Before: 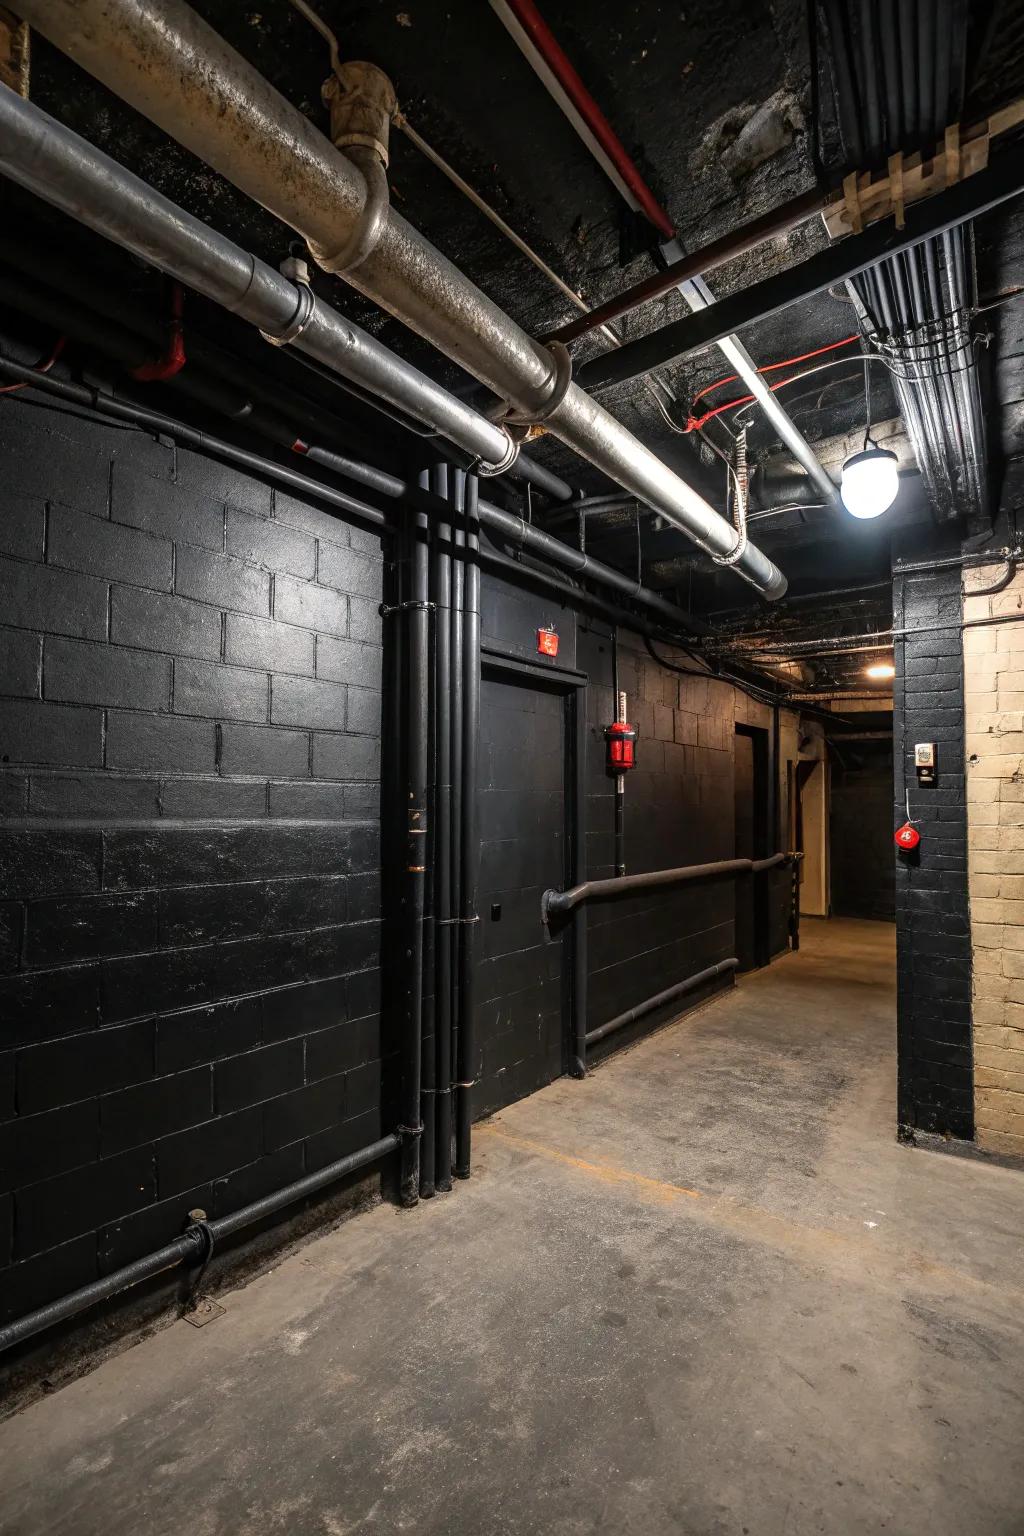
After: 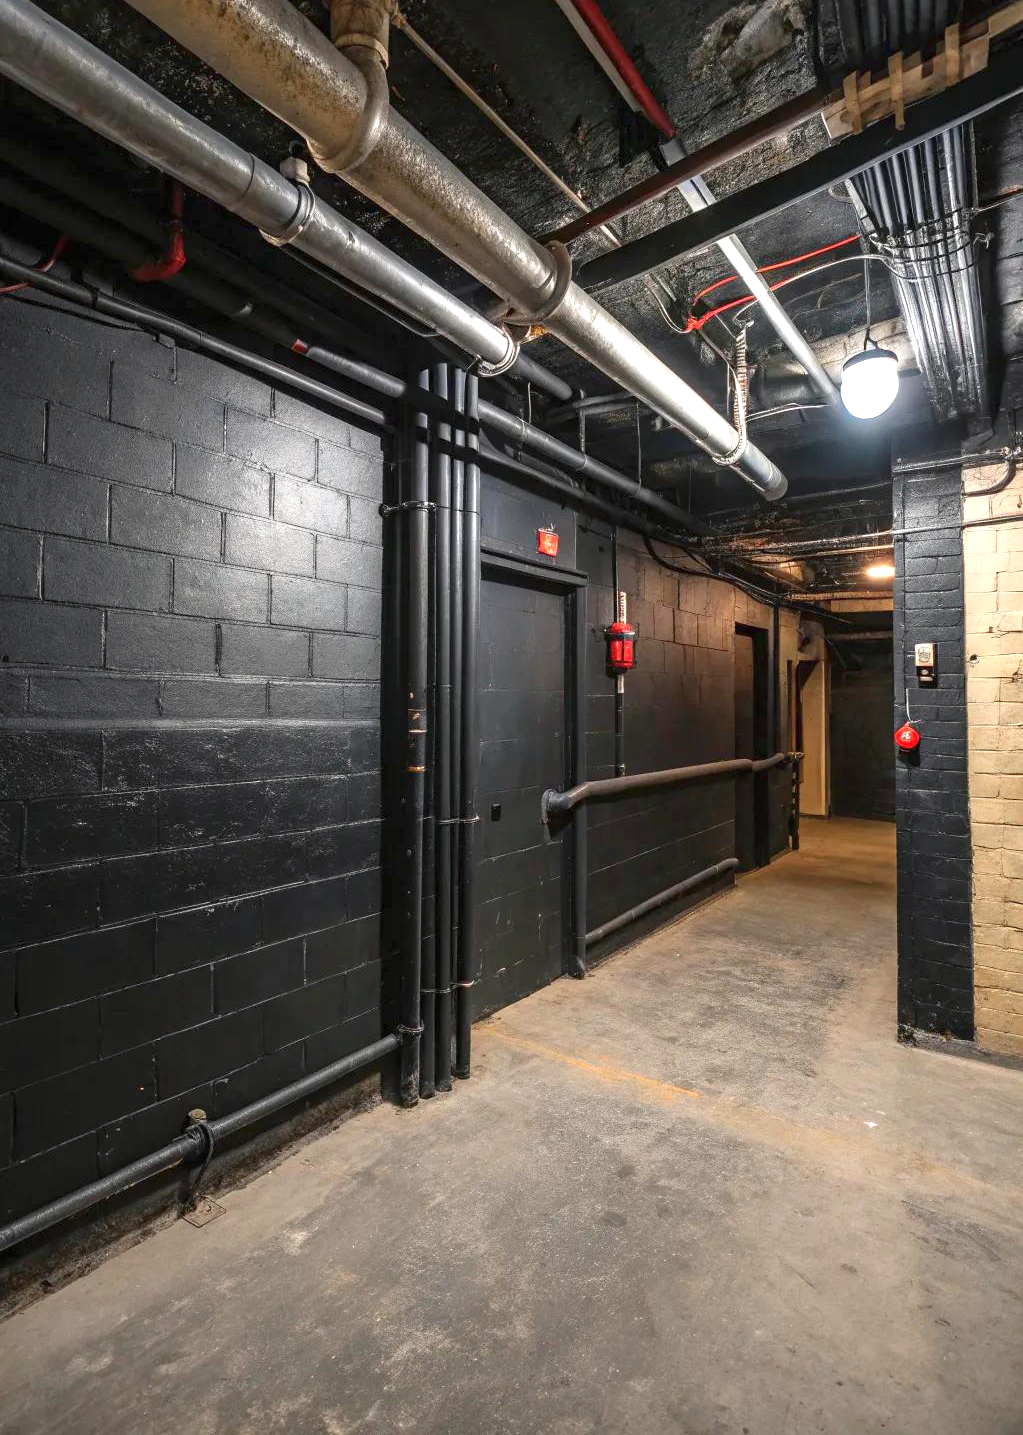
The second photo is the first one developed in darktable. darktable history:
crop and rotate: top 6.562%
color balance rgb: shadows lift › chroma 1.258%, shadows lift › hue 257.93°, perceptual saturation grading › global saturation 0.529%, perceptual brilliance grading › global brilliance 2.677%, perceptual brilliance grading › highlights -2.89%, perceptual brilliance grading › shadows 2.641%, global vibrance -8.728%, contrast -13.491%, saturation formula JzAzBz (2021)
exposure: black level correction 0, exposure 0.701 EV, compensate highlight preservation false
